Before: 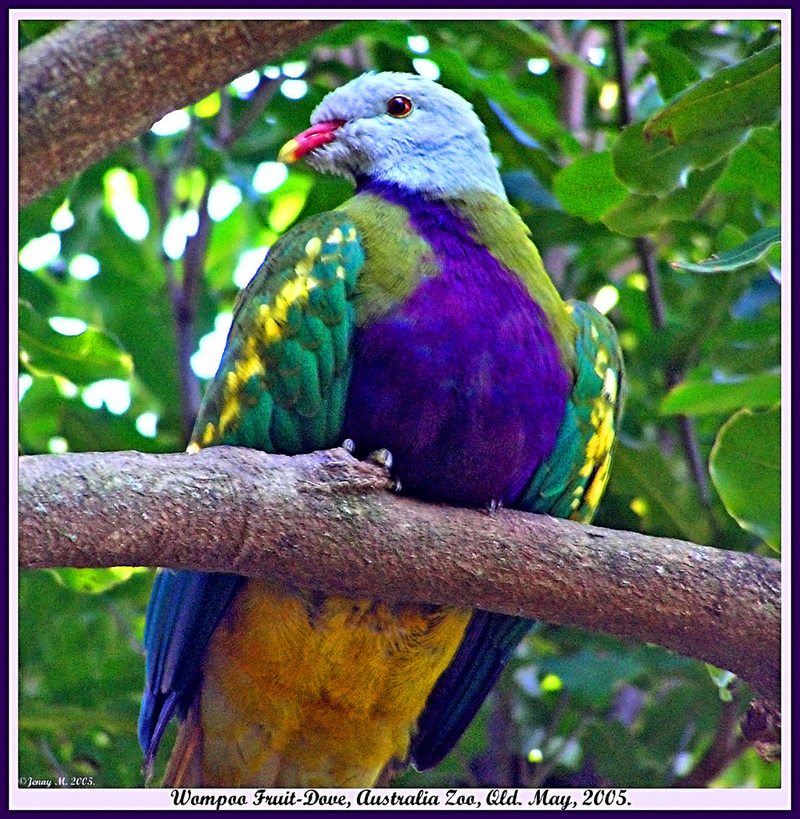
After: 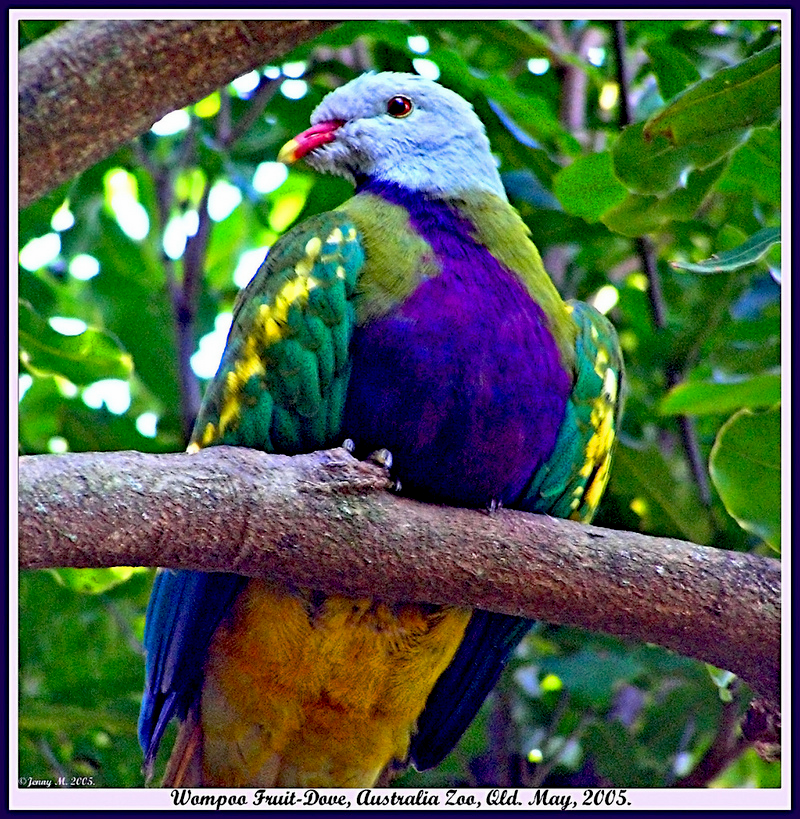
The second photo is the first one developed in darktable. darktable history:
exposure: black level correction 0.016, exposure -0.009 EV, compensate highlight preservation false
